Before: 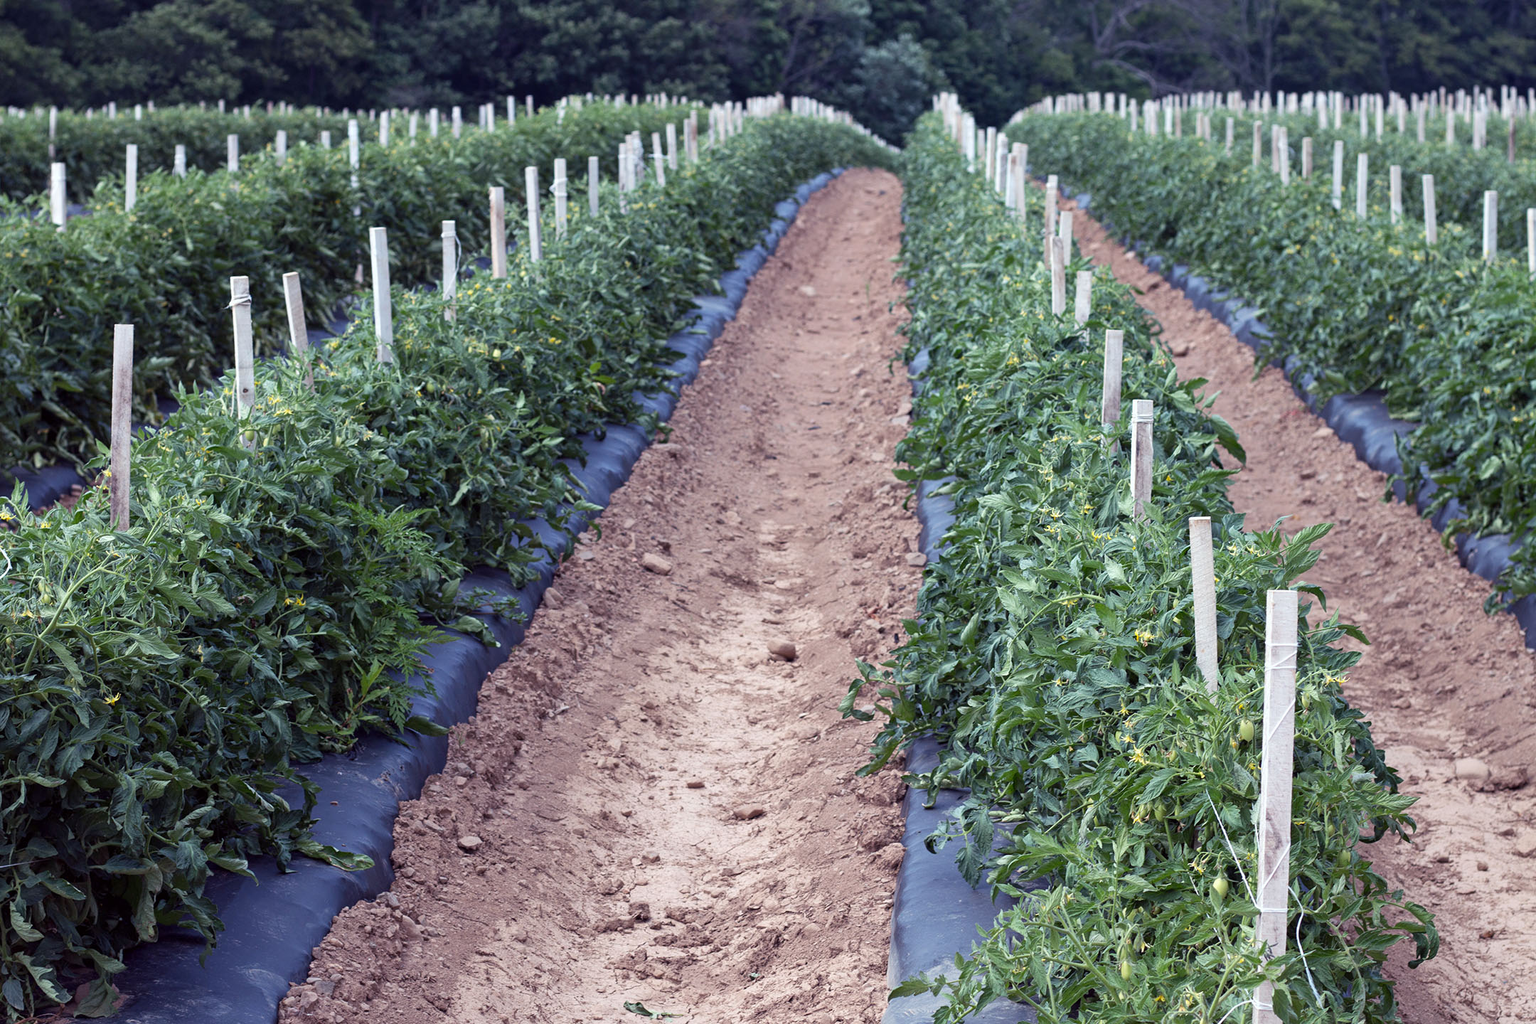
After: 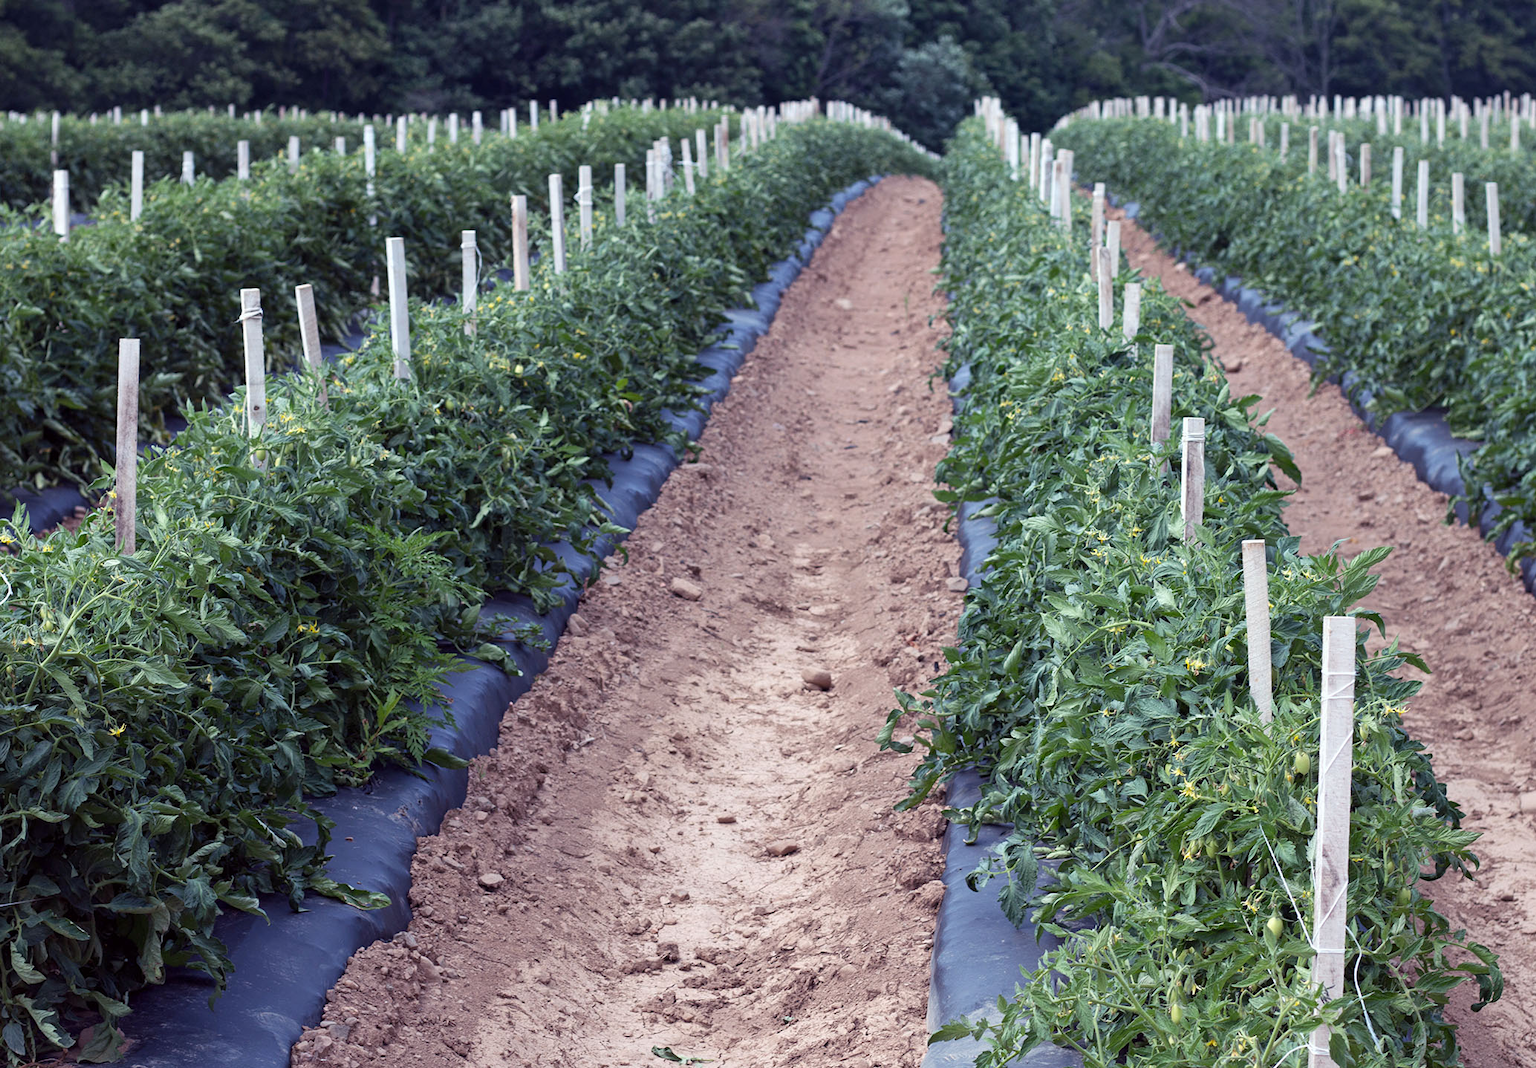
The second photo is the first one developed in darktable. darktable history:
crop: right 4.238%, bottom 0.021%
